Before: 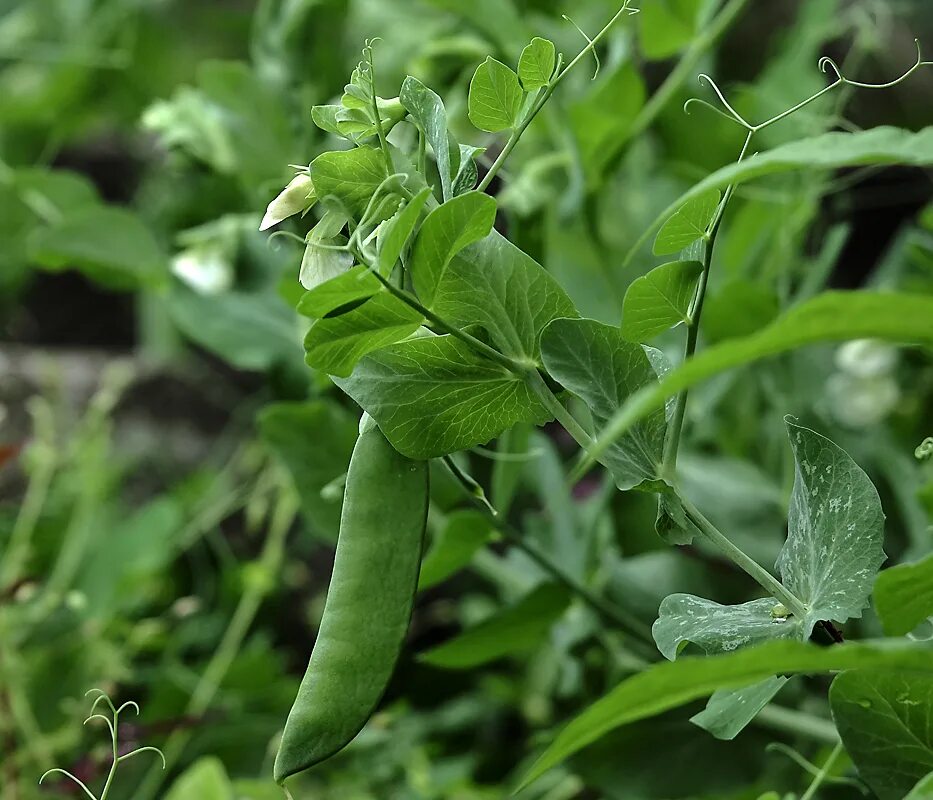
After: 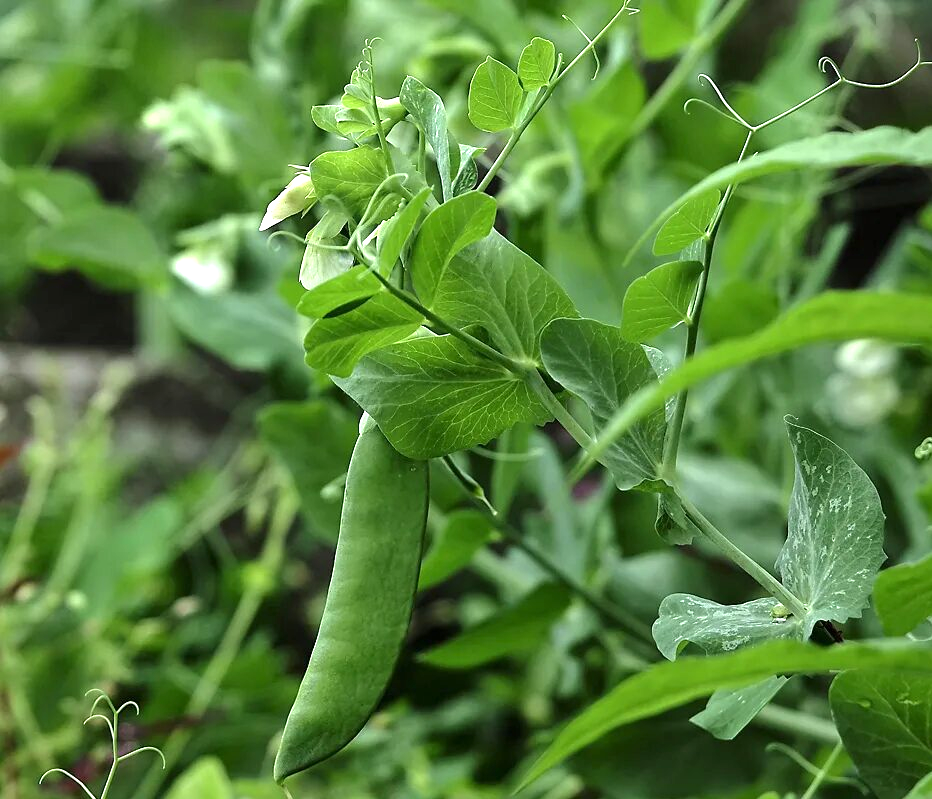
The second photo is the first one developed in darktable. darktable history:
tone equalizer: on, module defaults
exposure: exposure 0.602 EV, compensate highlight preservation false
